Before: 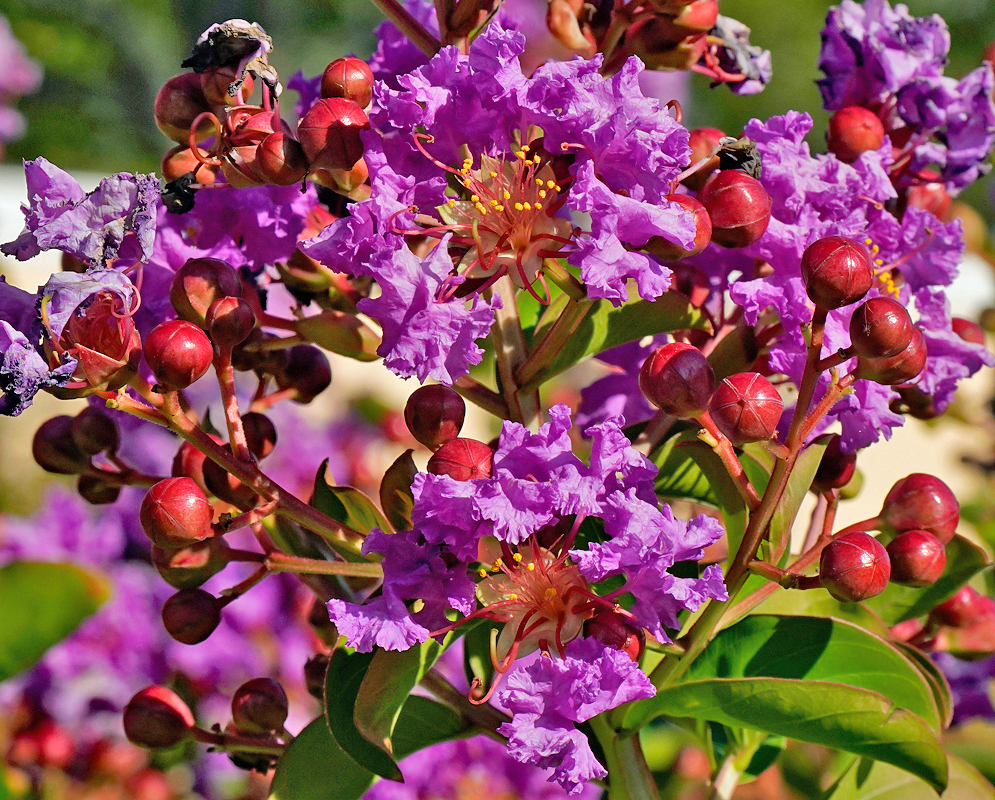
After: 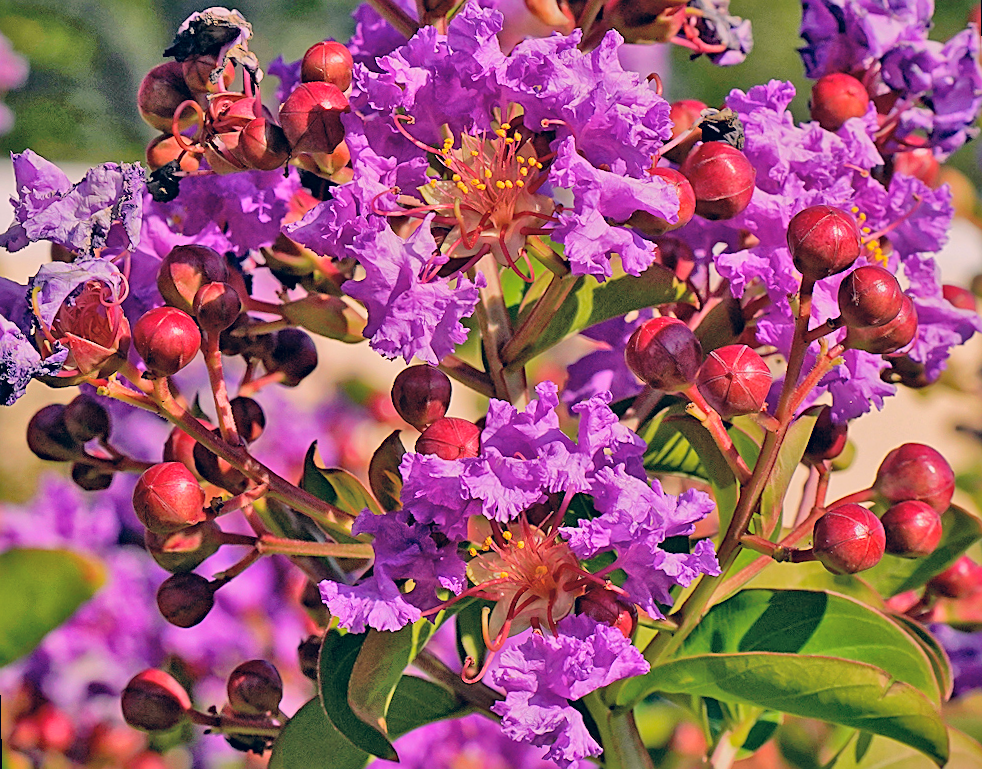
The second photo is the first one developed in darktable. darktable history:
shadows and highlights: shadows 12, white point adjustment 1.2, soften with gaussian
color correction: highlights a* 14.46, highlights b* 5.85, shadows a* -5.53, shadows b* -15.24, saturation 0.85
rotate and perspective: rotation -1.32°, lens shift (horizontal) -0.031, crop left 0.015, crop right 0.985, crop top 0.047, crop bottom 0.982
global tonemap: drago (1, 100), detail 1
sharpen: on, module defaults
exposure: compensate highlight preservation false
contrast brightness saturation: contrast 0.07, brightness 0.08, saturation 0.18
